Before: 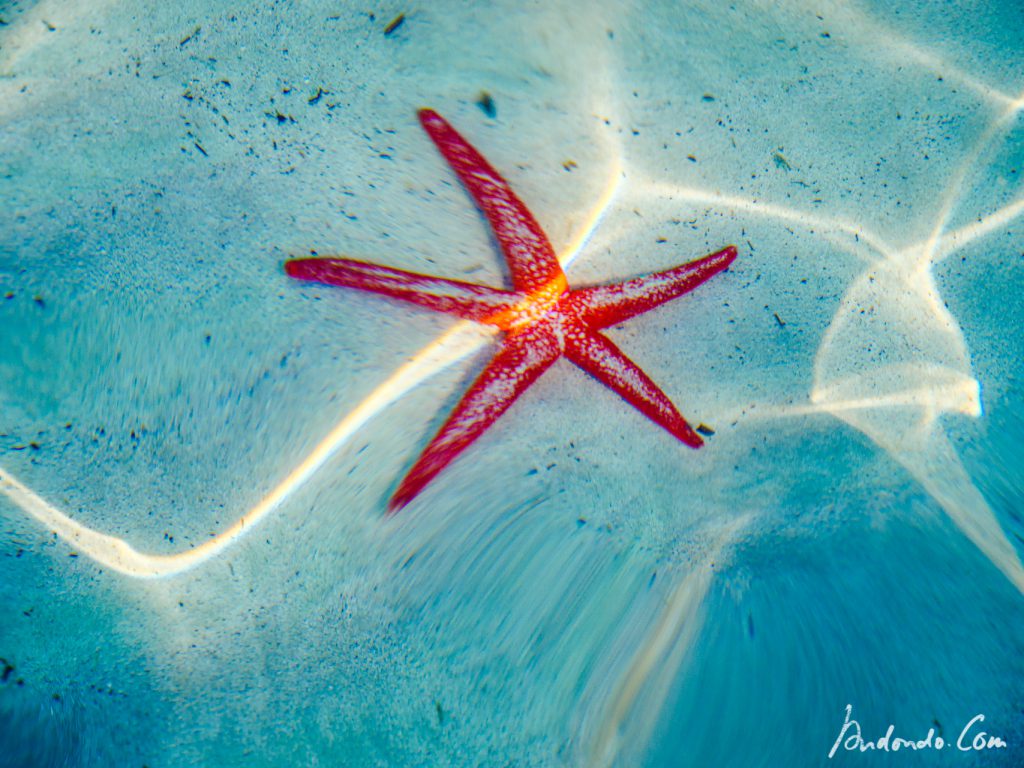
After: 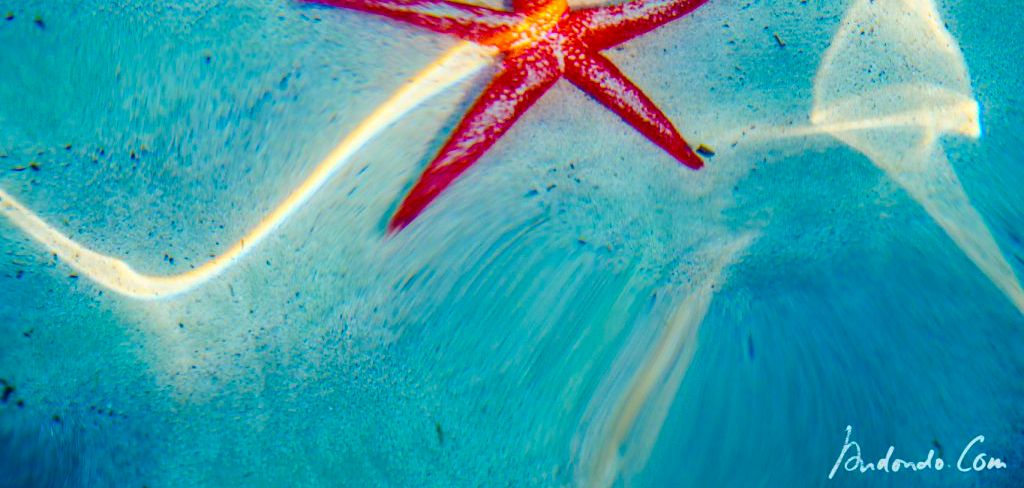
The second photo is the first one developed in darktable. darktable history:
color balance rgb: perceptual saturation grading › global saturation 30%, global vibrance 20%
crop and rotate: top 36.435%
